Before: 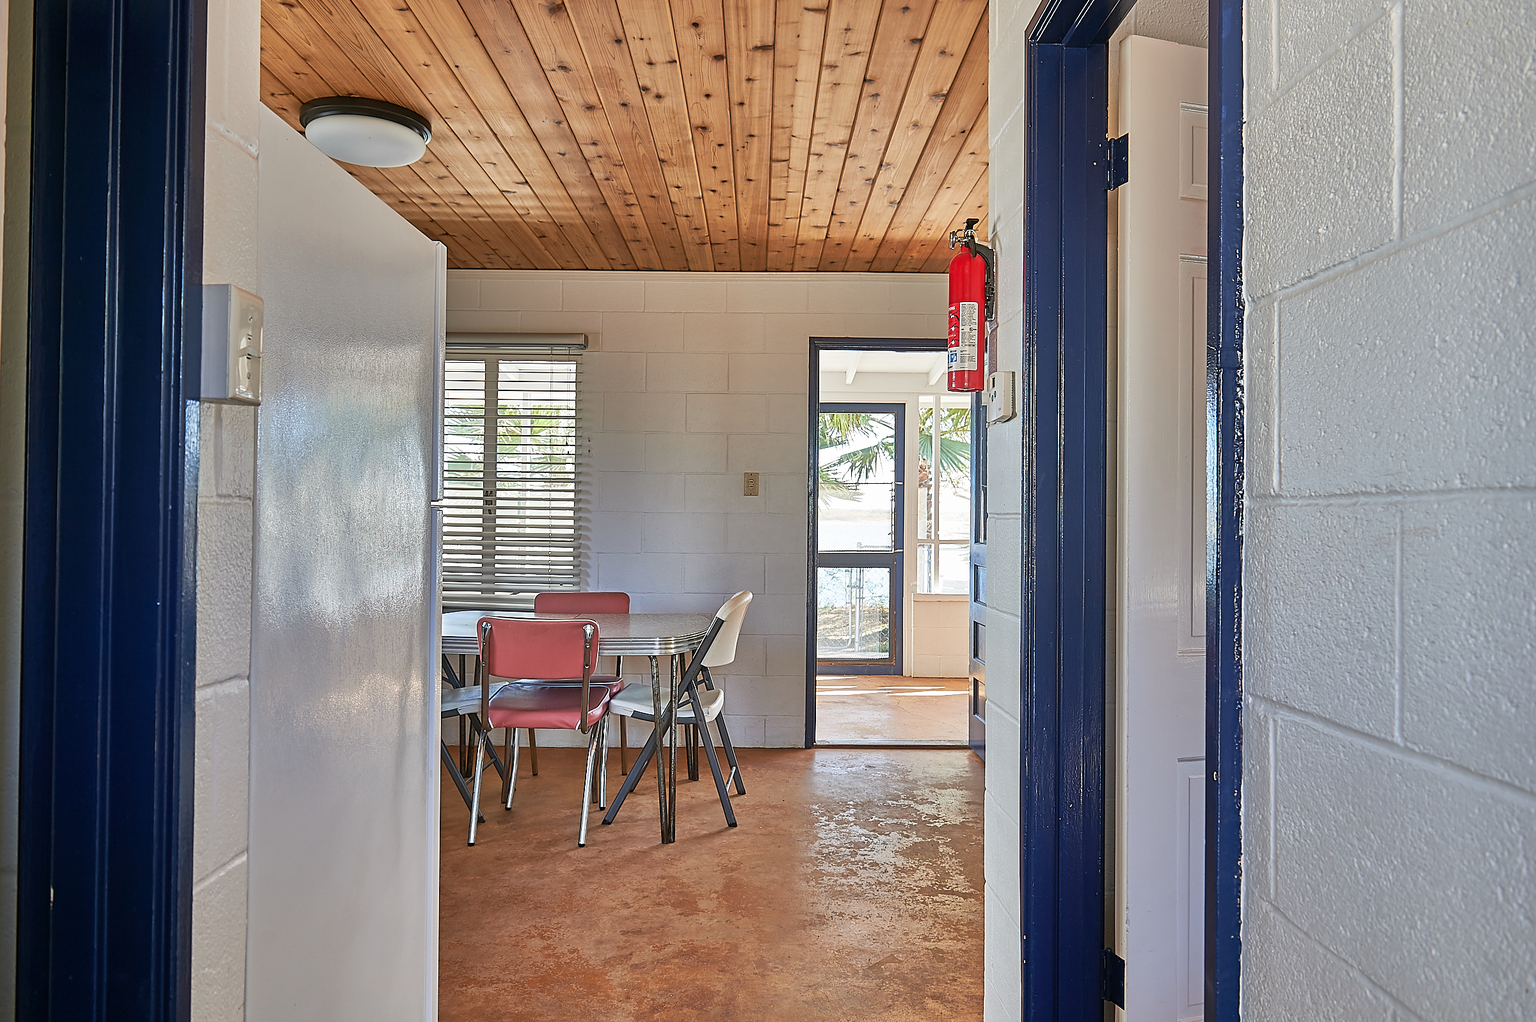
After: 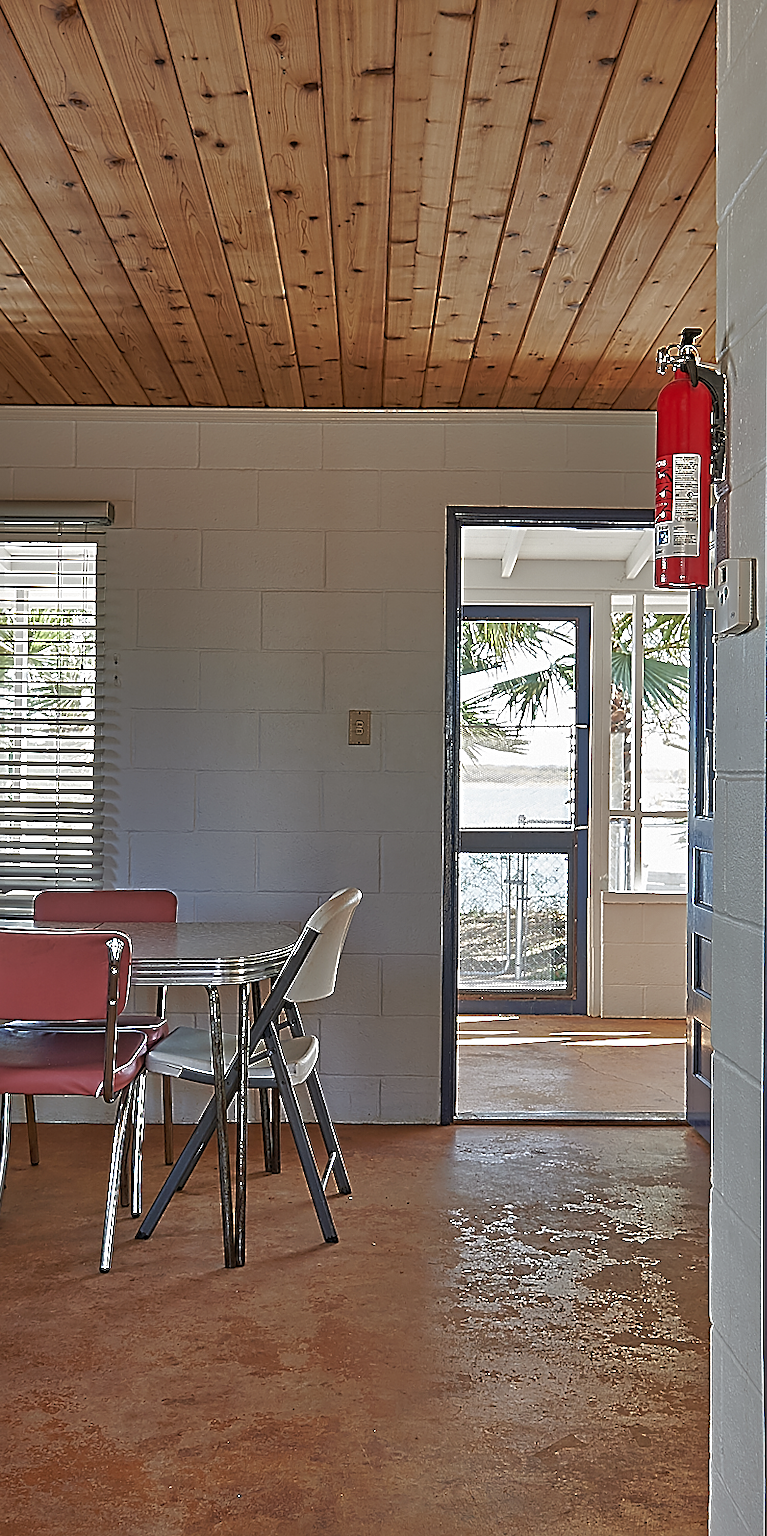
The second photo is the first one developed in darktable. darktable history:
sharpen: on, module defaults
base curve: curves: ch0 [(0, 0) (0.841, 0.609) (1, 1)]
crop: left 33.36%, right 33.36%
